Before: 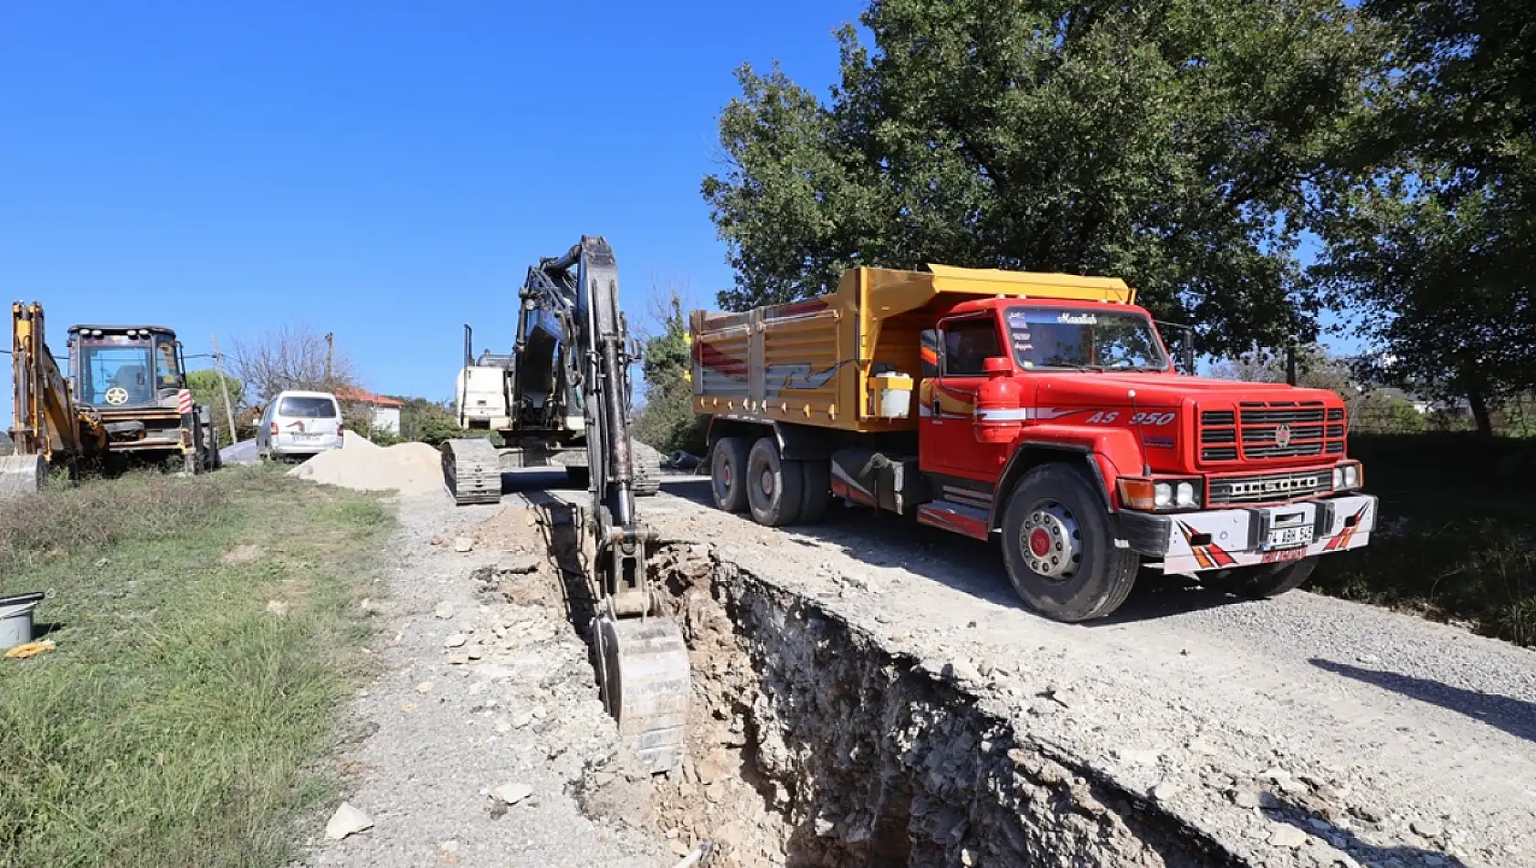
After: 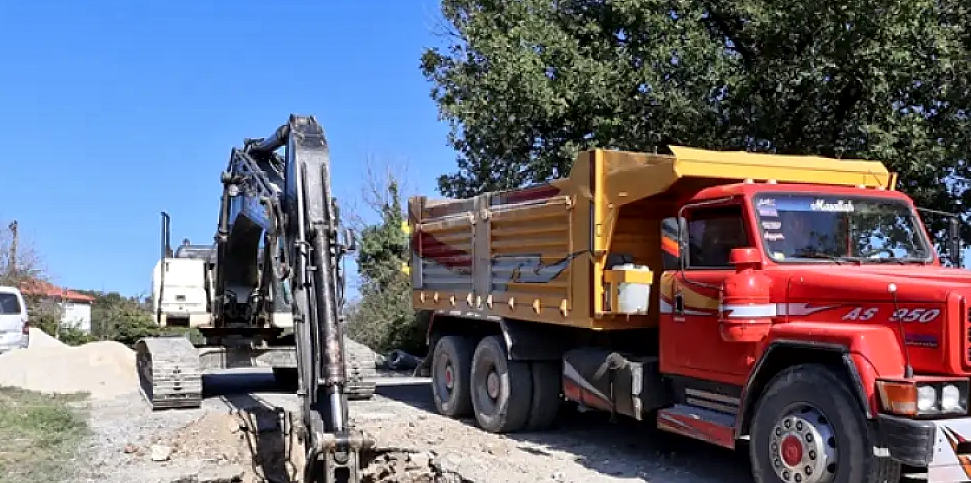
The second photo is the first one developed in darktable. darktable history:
local contrast: mode bilateral grid, contrast 20, coarseness 21, detail 150%, midtone range 0.2
crop: left 20.667%, top 15.069%, right 21.589%, bottom 34.049%
